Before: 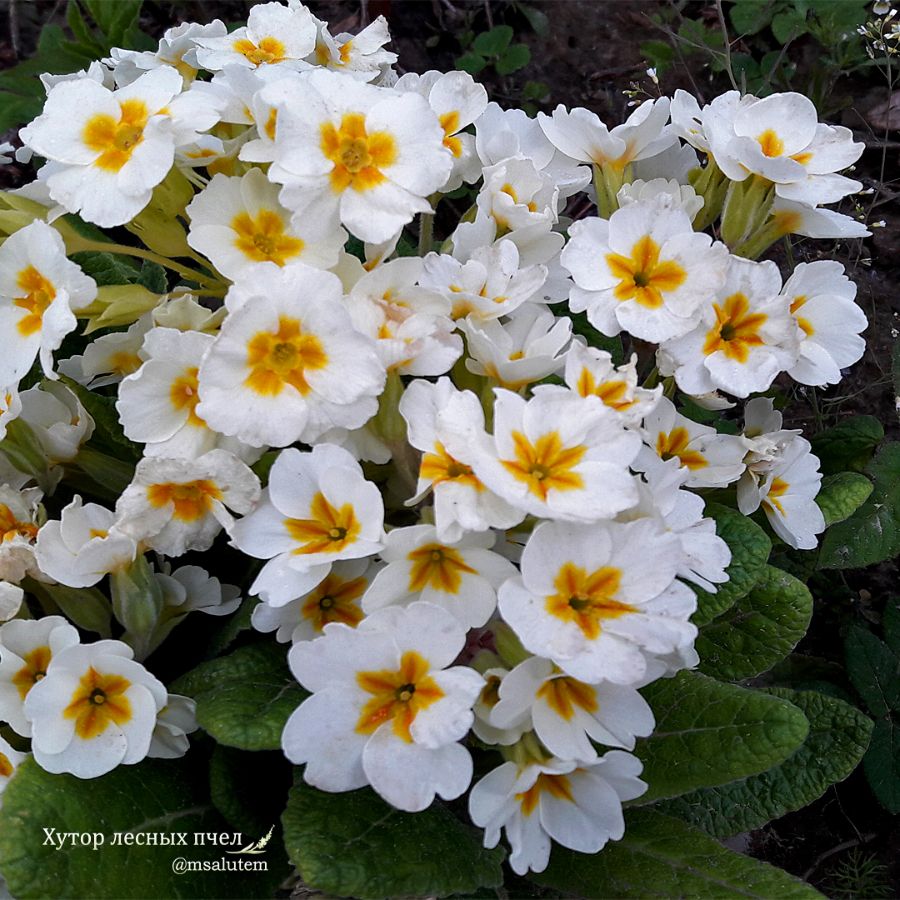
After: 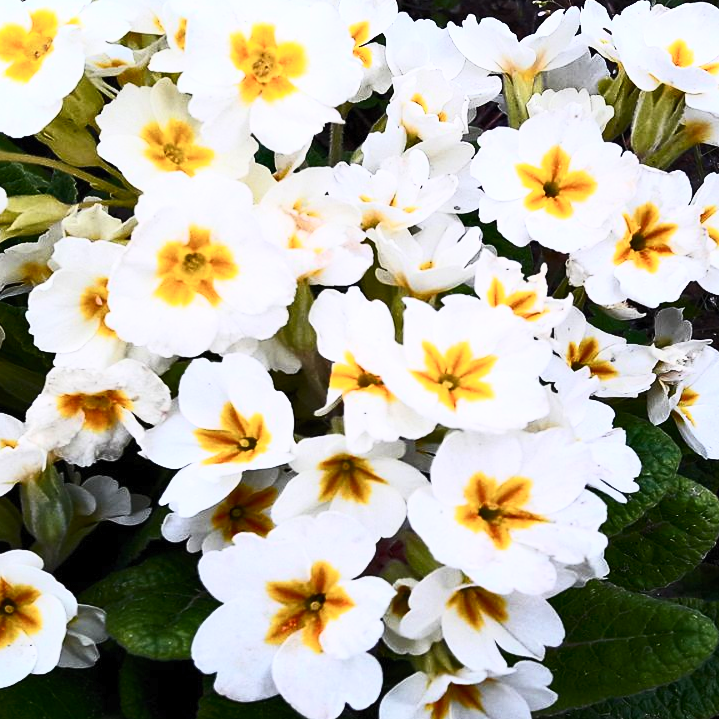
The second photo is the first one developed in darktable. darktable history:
crop and rotate: left 10.071%, top 10.071%, right 10.02%, bottom 10.02%
contrast brightness saturation: contrast 0.62, brightness 0.34, saturation 0.14
